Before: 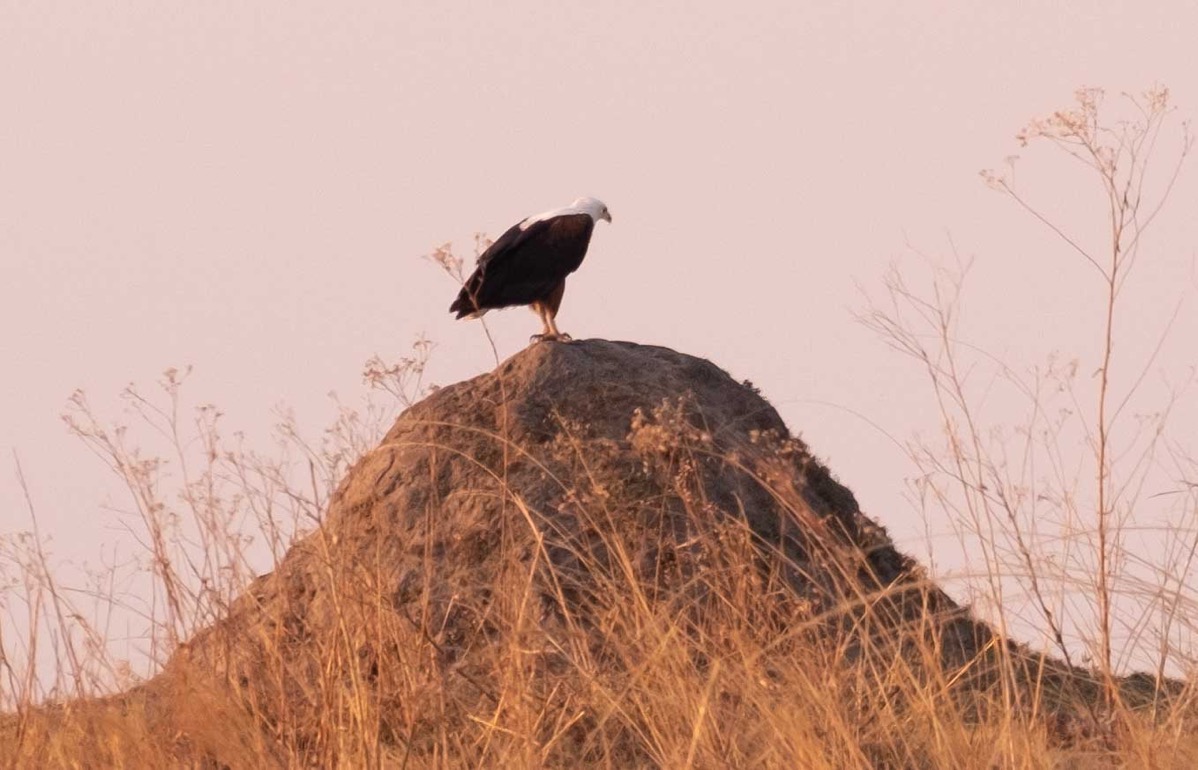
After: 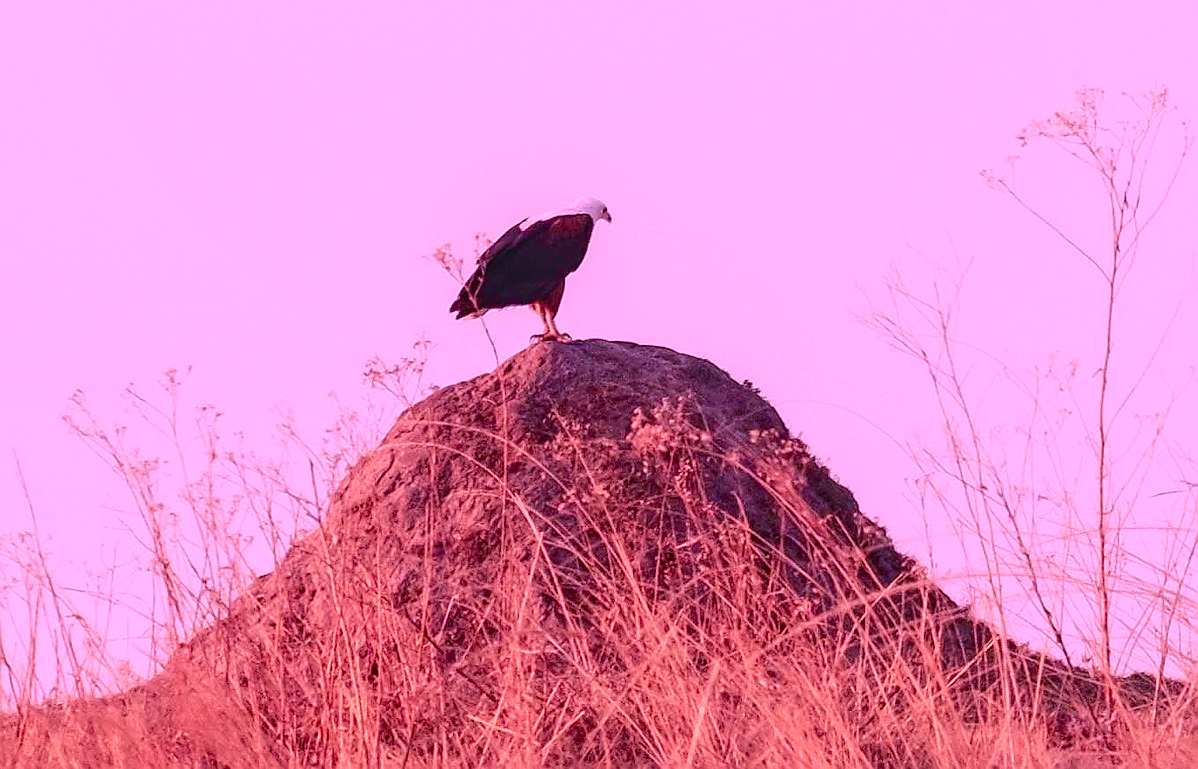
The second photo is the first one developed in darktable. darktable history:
sharpen: radius 1.4, amount 1.25, threshold 0.7
color balance rgb: shadows lift › chroma 1%, shadows lift › hue 113°, highlights gain › chroma 0.2%, highlights gain › hue 333°, perceptual saturation grading › global saturation 20%, perceptual saturation grading › highlights -25%, perceptual saturation grading › shadows 25%, contrast -10%
white balance: red 1.127, blue 0.943
crop: bottom 0.071%
tone curve: curves: ch0 [(0, 0) (0.087, 0.054) (0.281, 0.245) (0.506, 0.526) (0.8, 0.824) (0.994, 0.955)]; ch1 [(0, 0) (0.27, 0.195) (0.406, 0.435) (0.452, 0.474) (0.495, 0.5) (0.514, 0.508) (0.563, 0.584) (0.654, 0.689) (1, 1)]; ch2 [(0, 0) (0.269, 0.299) (0.459, 0.441) (0.498, 0.499) (0.523, 0.52) (0.551, 0.549) (0.633, 0.625) (0.659, 0.681) (0.718, 0.764) (1, 1)], color space Lab, independent channels, preserve colors none
color calibration: output R [1.107, -0.012, -0.003, 0], output B [0, 0, 1.308, 0], illuminant custom, x 0.389, y 0.387, temperature 3838.64 K
local contrast: on, module defaults
contrast brightness saturation: contrast 0.01, saturation -0.05
